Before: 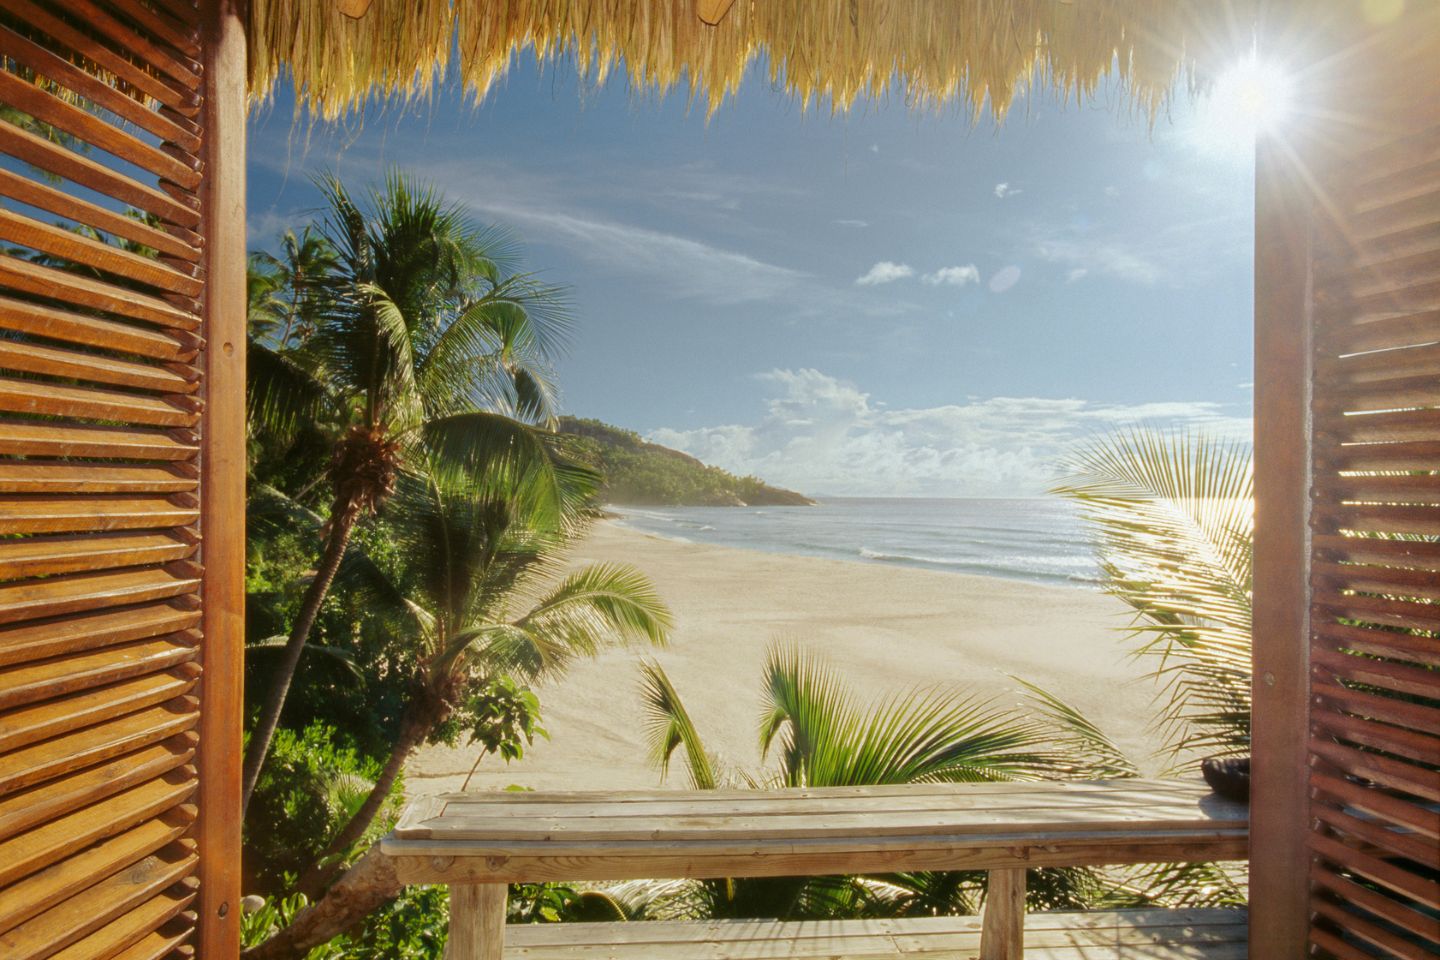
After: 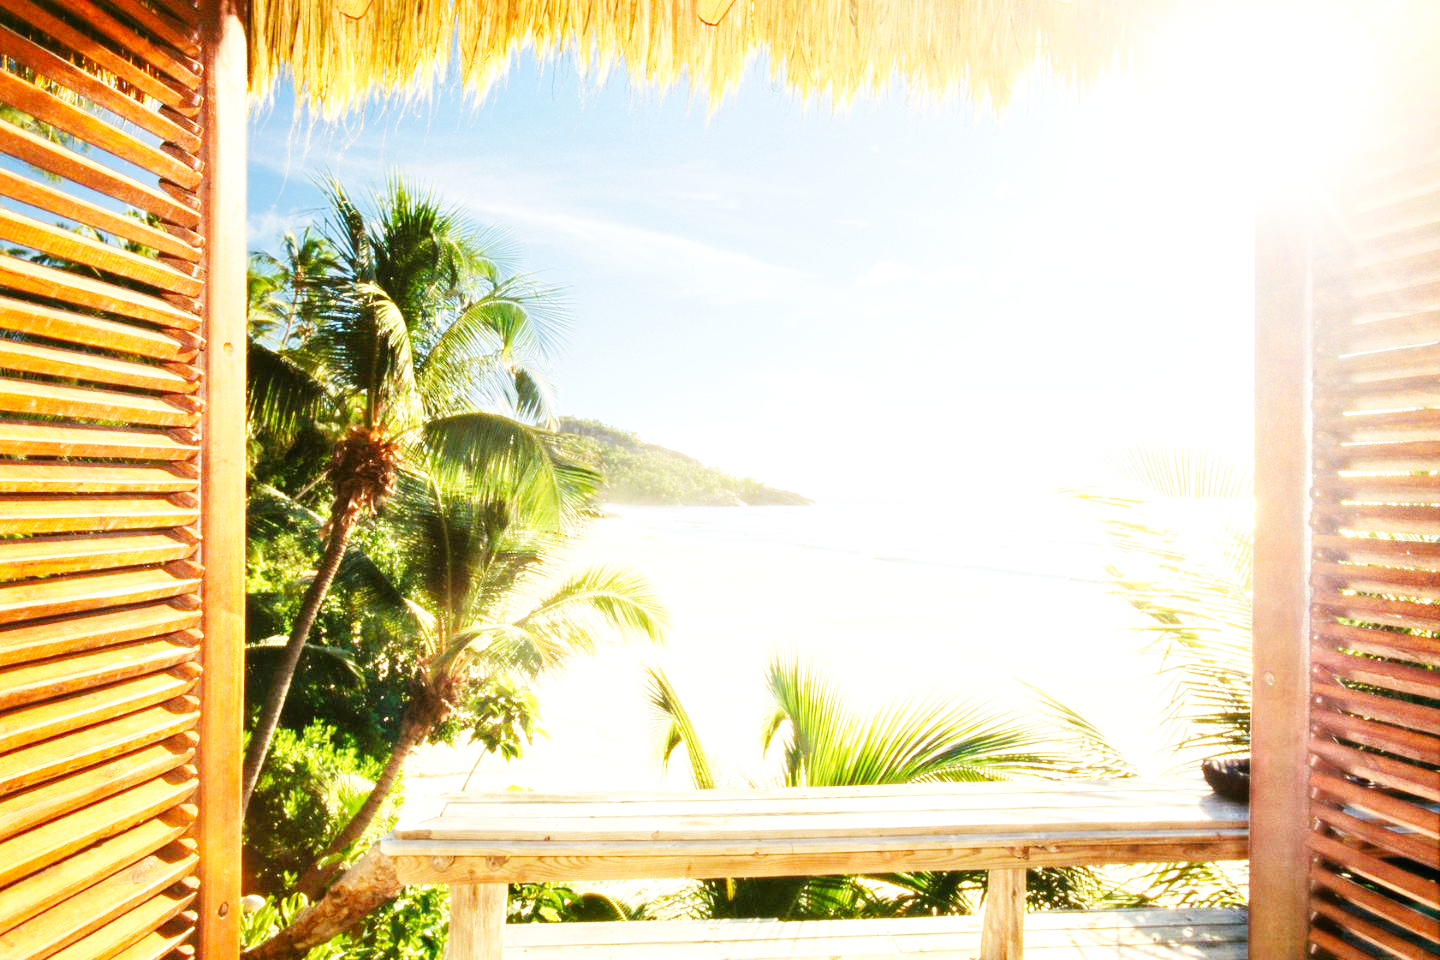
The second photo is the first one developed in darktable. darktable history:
exposure: exposure 1 EV, compensate highlight preservation false
base curve: curves: ch0 [(0, 0.003) (0.001, 0.002) (0.006, 0.004) (0.02, 0.022) (0.048, 0.086) (0.094, 0.234) (0.162, 0.431) (0.258, 0.629) (0.385, 0.8) (0.548, 0.918) (0.751, 0.988) (1, 1)], preserve colors none
